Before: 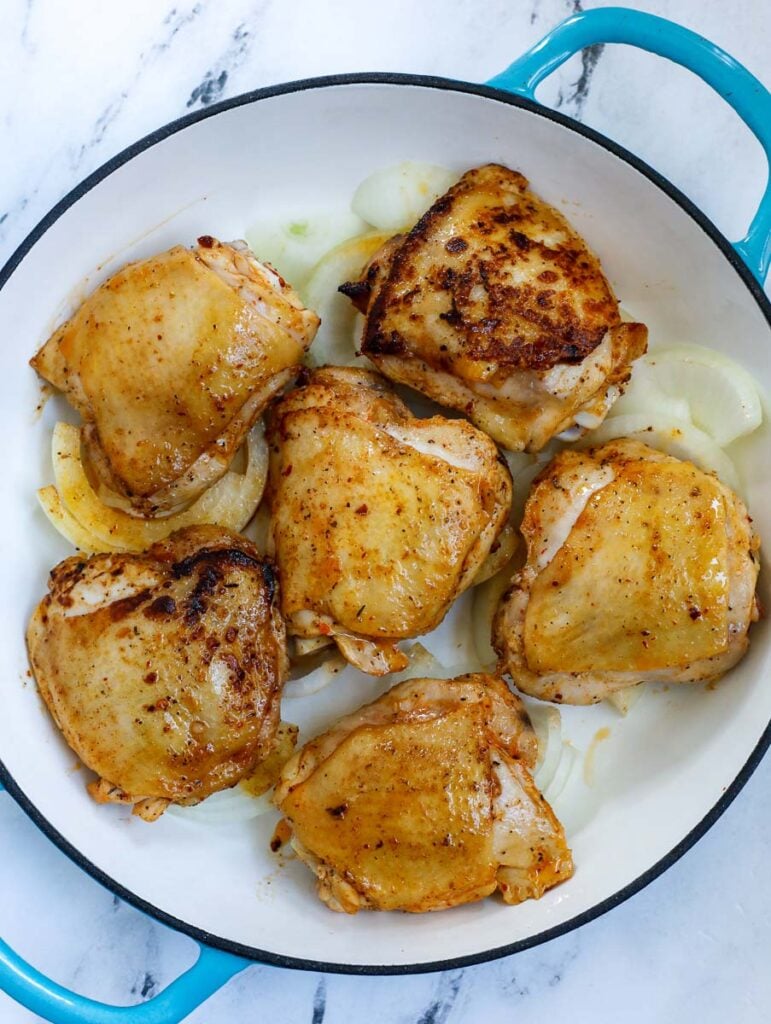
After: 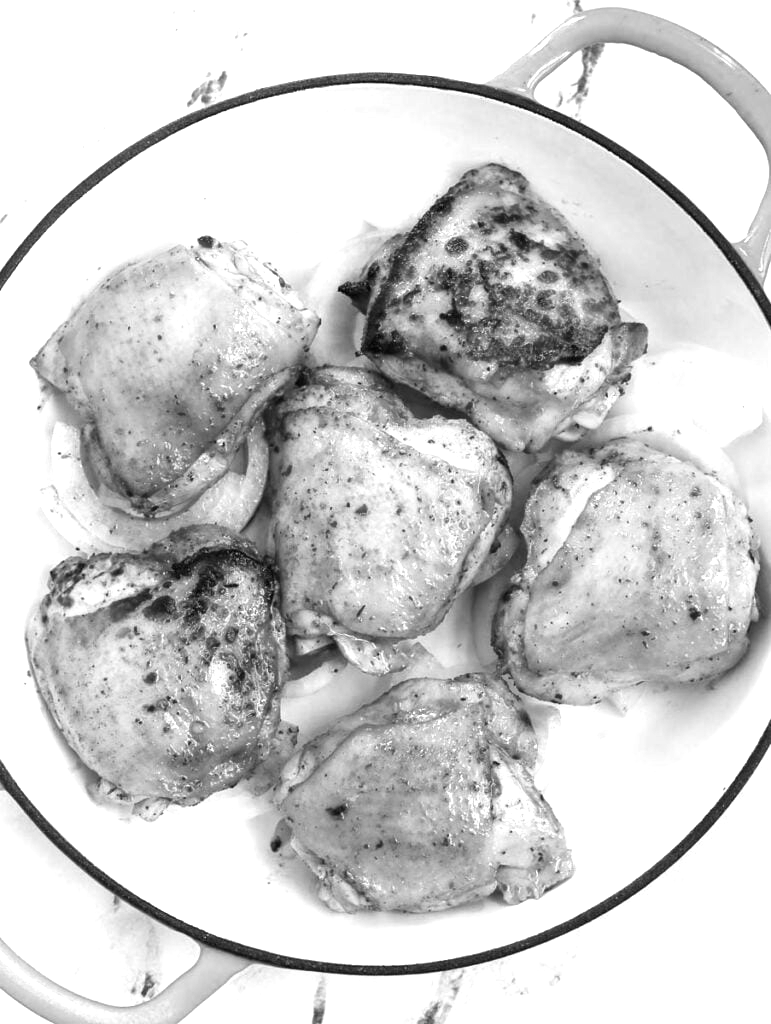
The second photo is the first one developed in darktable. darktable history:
exposure: exposure 1.061 EV, compensate highlight preservation false
monochrome: on, module defaults
